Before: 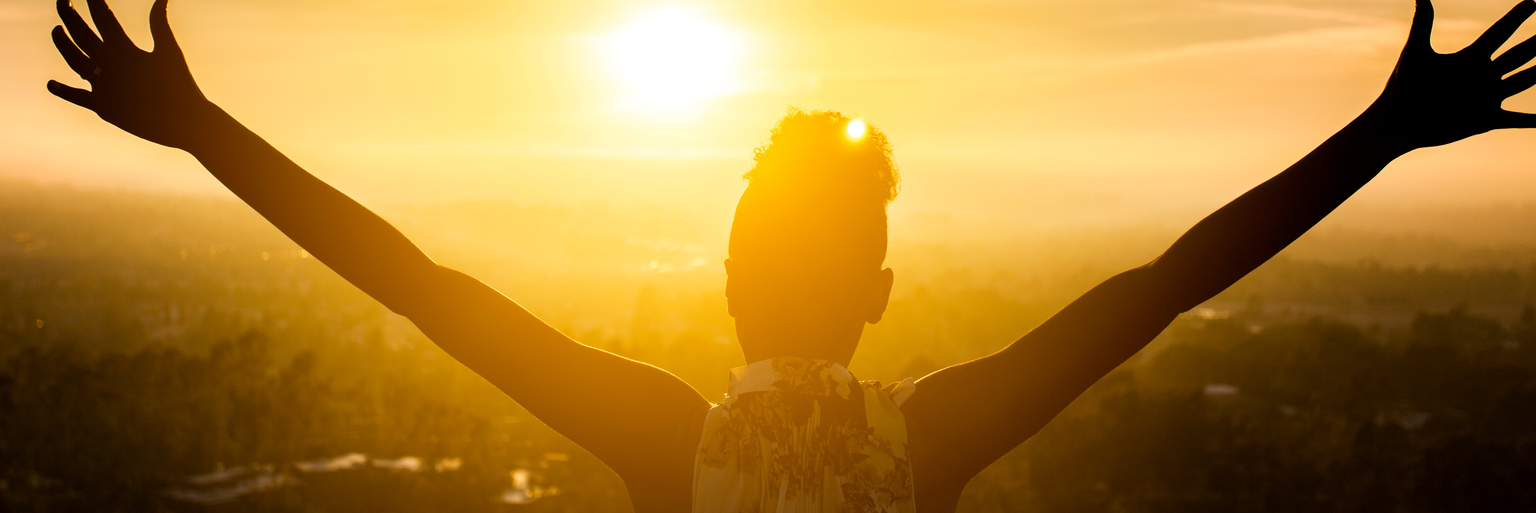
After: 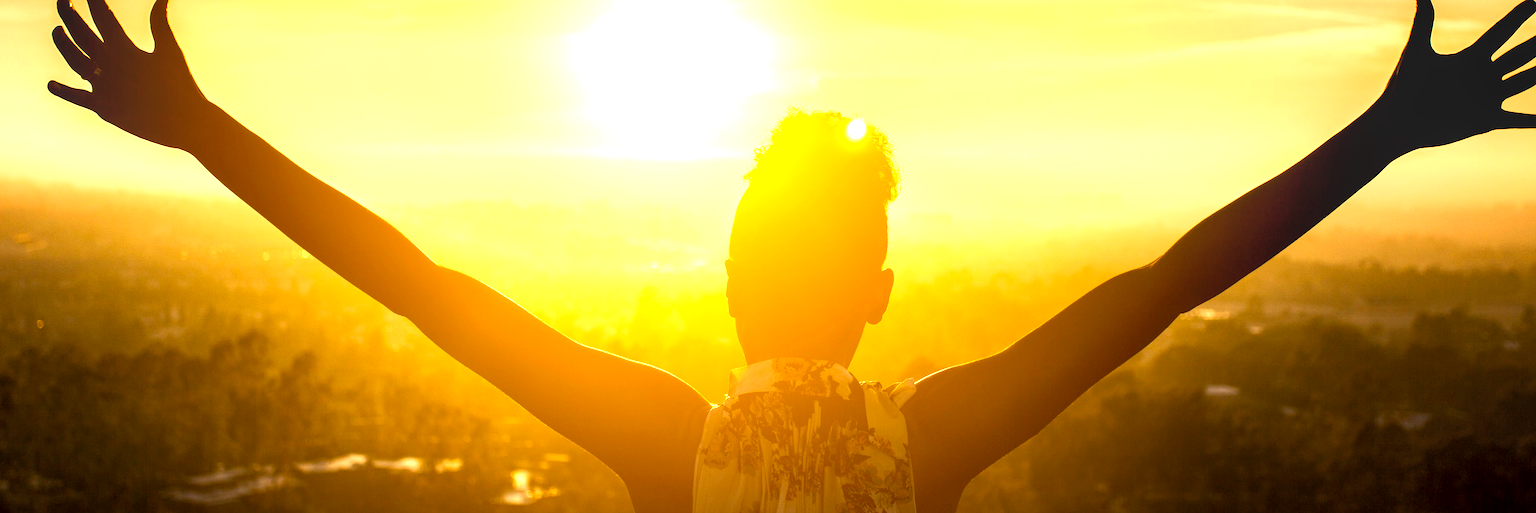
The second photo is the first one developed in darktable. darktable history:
exposure: black level correction 0.001, exposure 0.964 EV, compensate highlight preservation false
tone curve: curves: ch0 [(0, 0) (0.003, 0.003) (0.011, 0.015) (0.025, 0.031) (0.044, 0.056) (0.069, 0.083) (0.1, 0.113) (0.136, 0.145) (0.177, 0.184) (0.224, 0.225) (0.277, 0.275) (0.335, 0.327) (0.399, 0.385) (0.468, 0.447) (0.543, 0.528) (0.623, 0.611) (0.709, 0.703) (0.801, 0.802) (0.898, 0.902) (1, 1)], color space Lab, independent channels, preserve colors none
contrast brightness saturation: contrast 0.044, saturation 0.073
local contrast: on, module defaults
